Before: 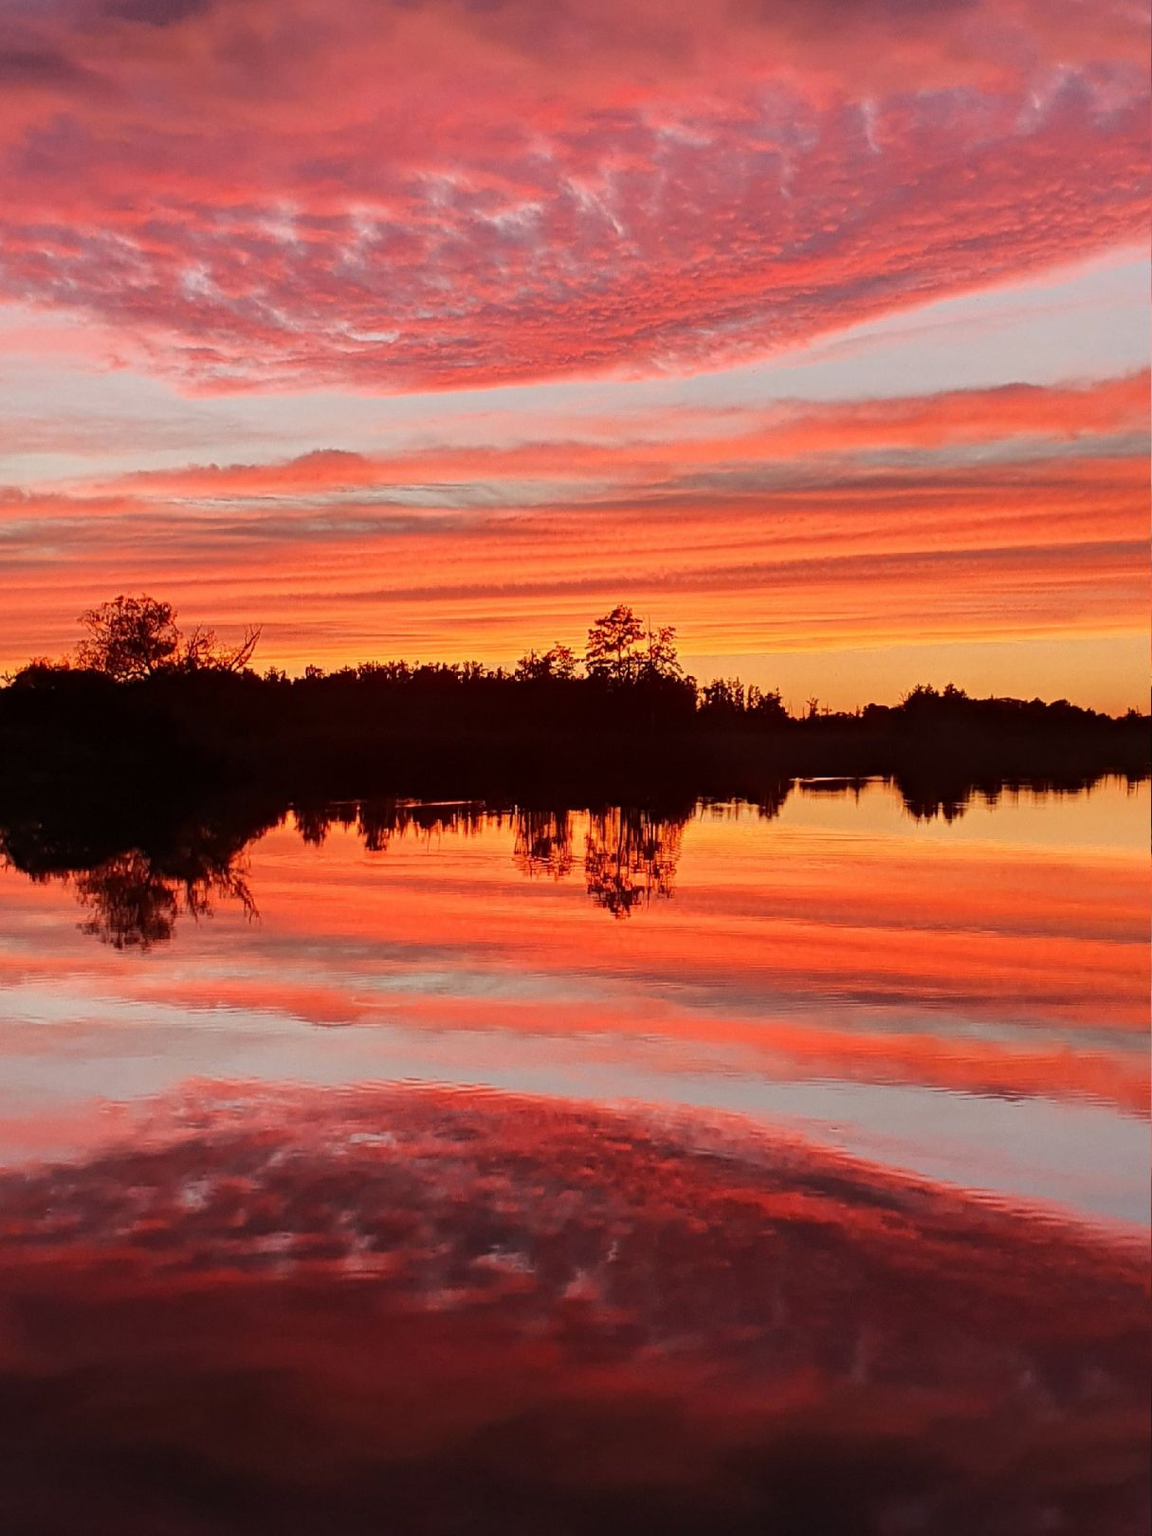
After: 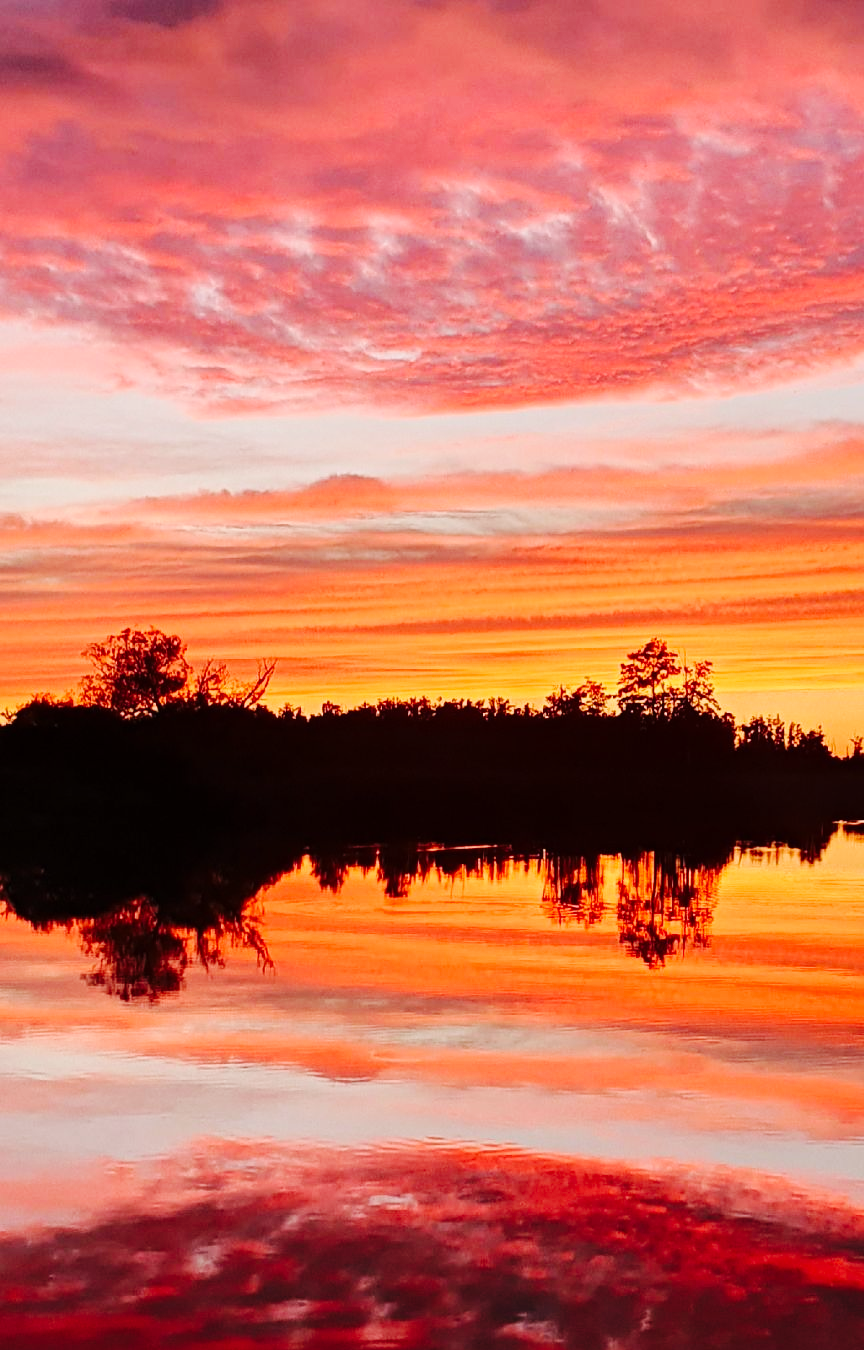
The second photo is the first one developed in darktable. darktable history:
crop: right 28.885%, bottom 16.626%
base curve: curves: ch0 [(0, 0) (0.036, 0.025) (0.121, 0.166) (0.206, 0.329) (0.605, 0.79) (1, 1)], preserve colors none
